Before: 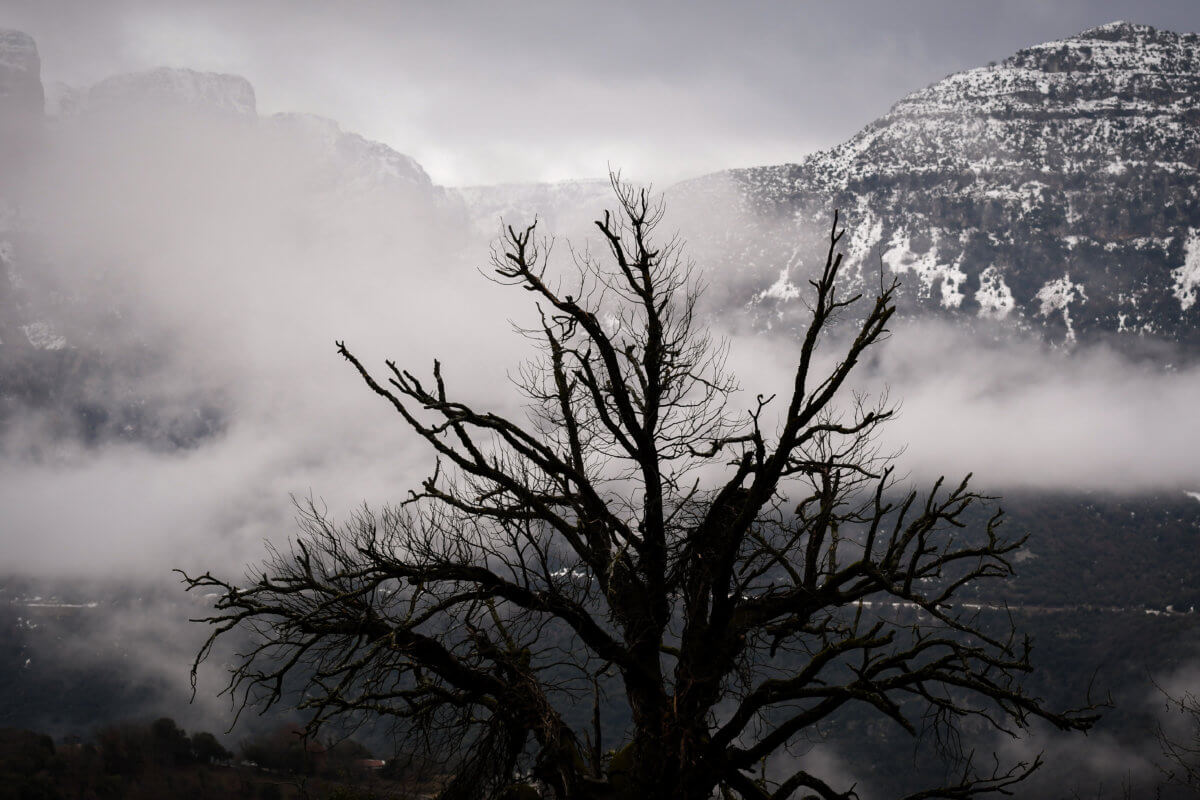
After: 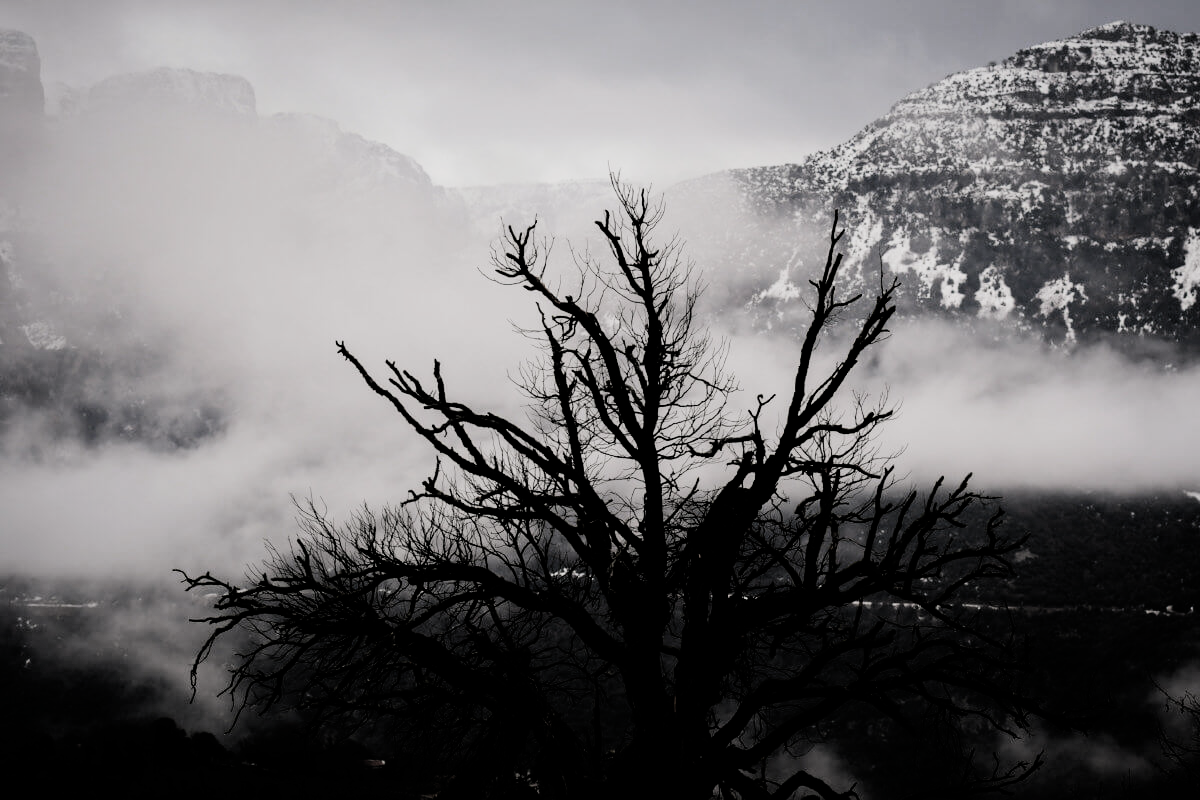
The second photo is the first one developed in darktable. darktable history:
filmic rgb: black relative exposure -5.12 EV, white relative exposure 4 EV, hardness 2.88, contrast 1.403, highlights saturation mix -19.23%, color science v4 (2020)
